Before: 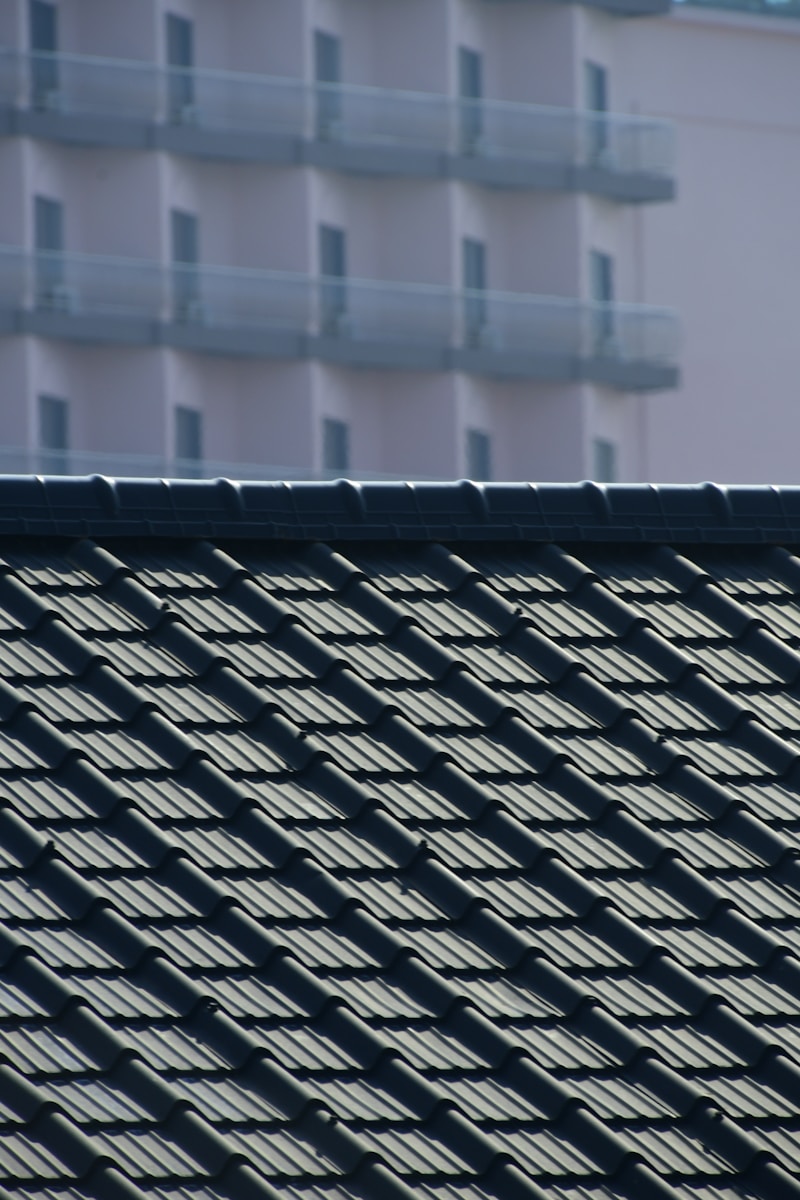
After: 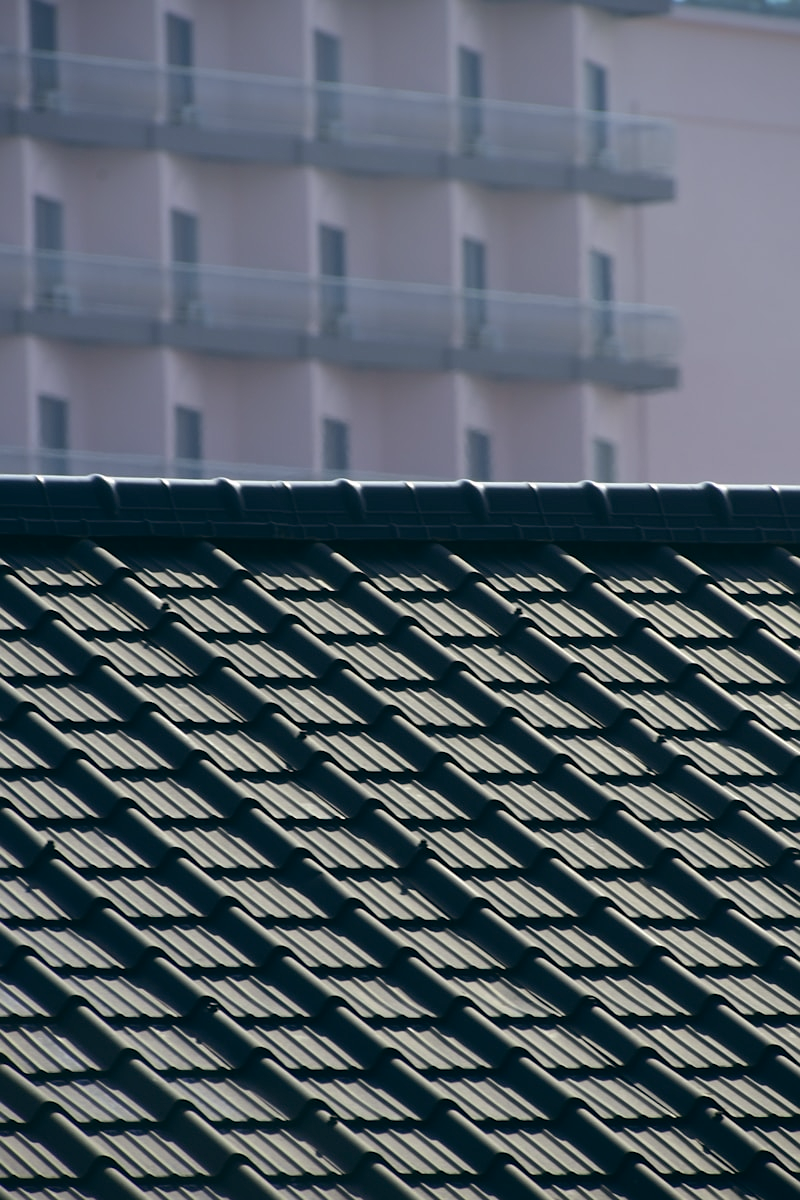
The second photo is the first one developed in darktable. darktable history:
color balance: lift [1, 0.998, 1.001, 1.002], gamma [1, 1.02, 1, 0.98], gain [1, 1.02, 1.003, 0.98]
sharpen: radius 1.272, amount 0.305, threshold 0
